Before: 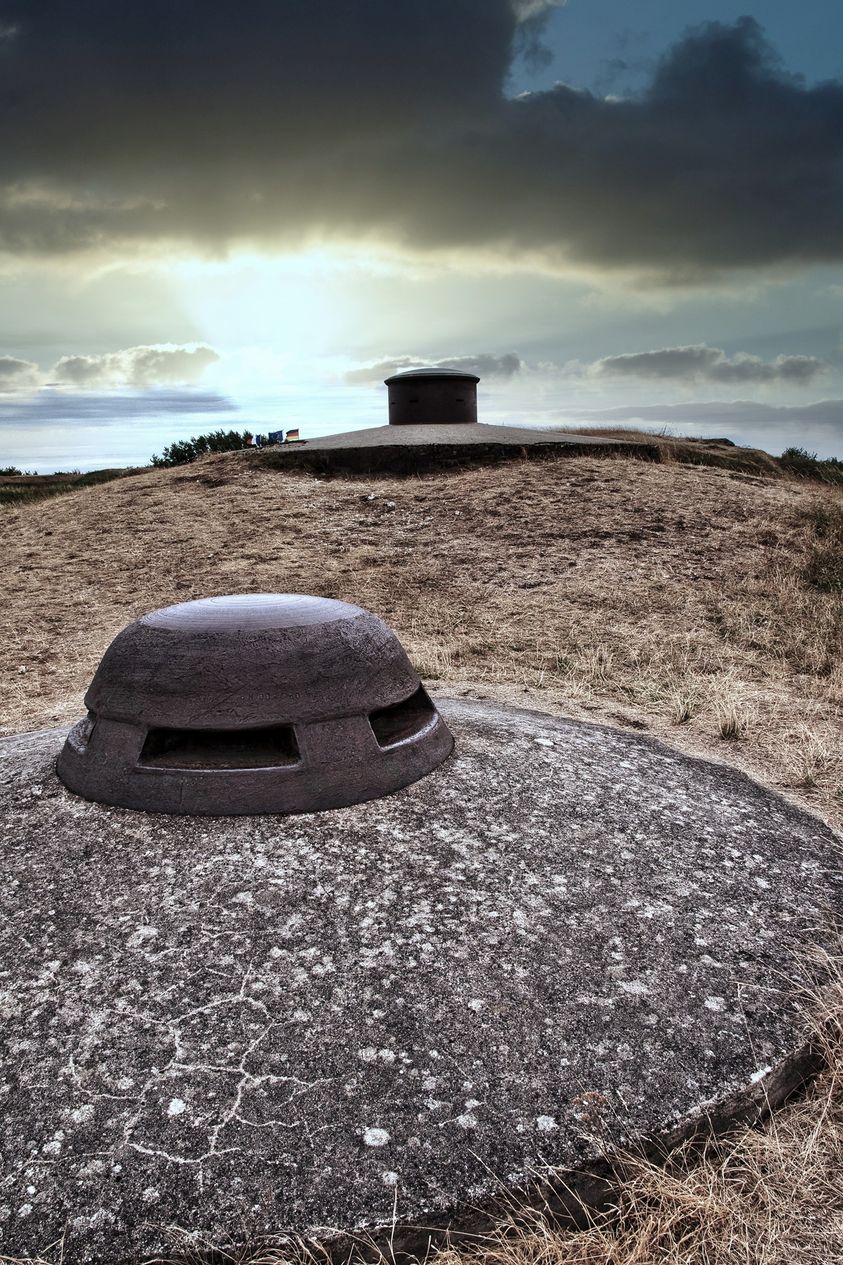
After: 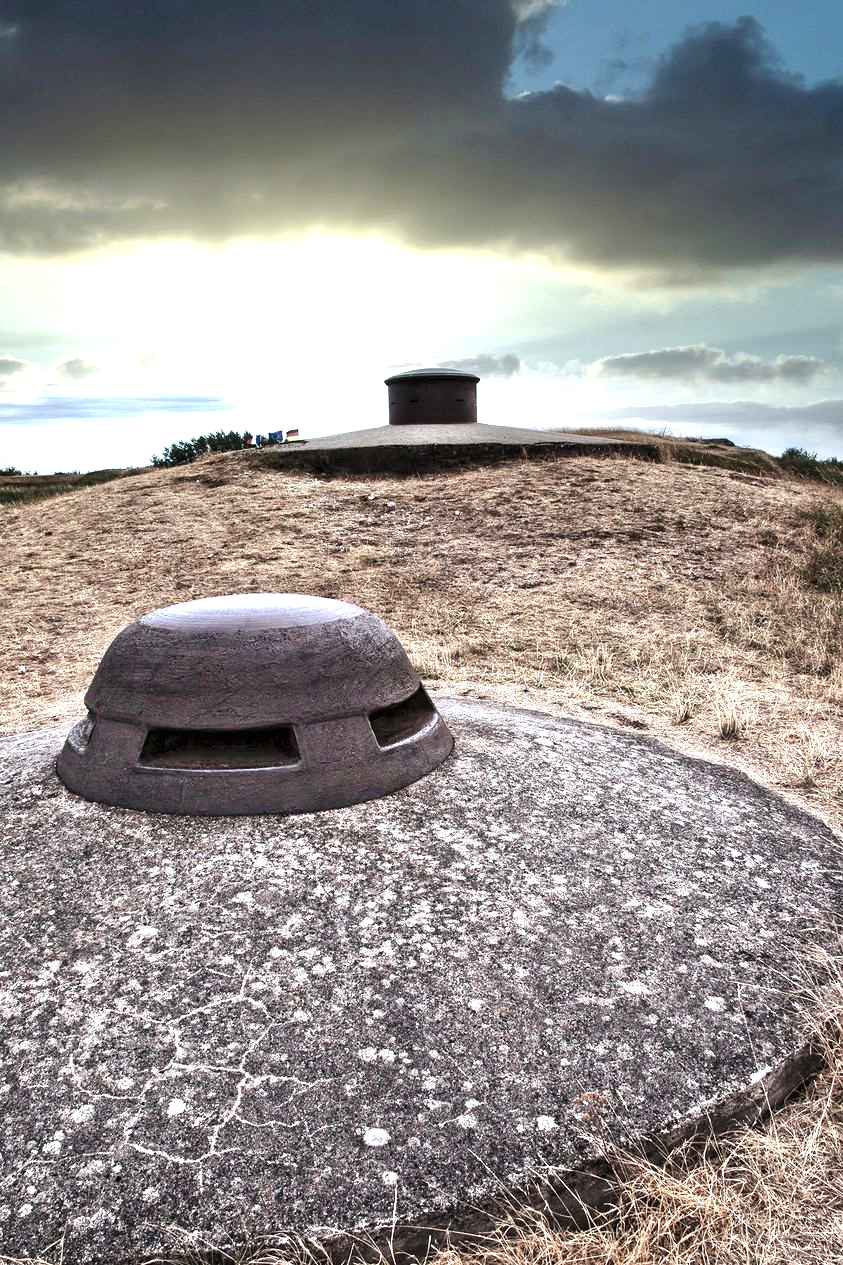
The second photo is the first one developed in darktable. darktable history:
levels: levels [0, 0.498, 0.996]
exposure: black level correction 0, exposure 1 EV, compensate exposure bias true, compensate highlight preservation false
